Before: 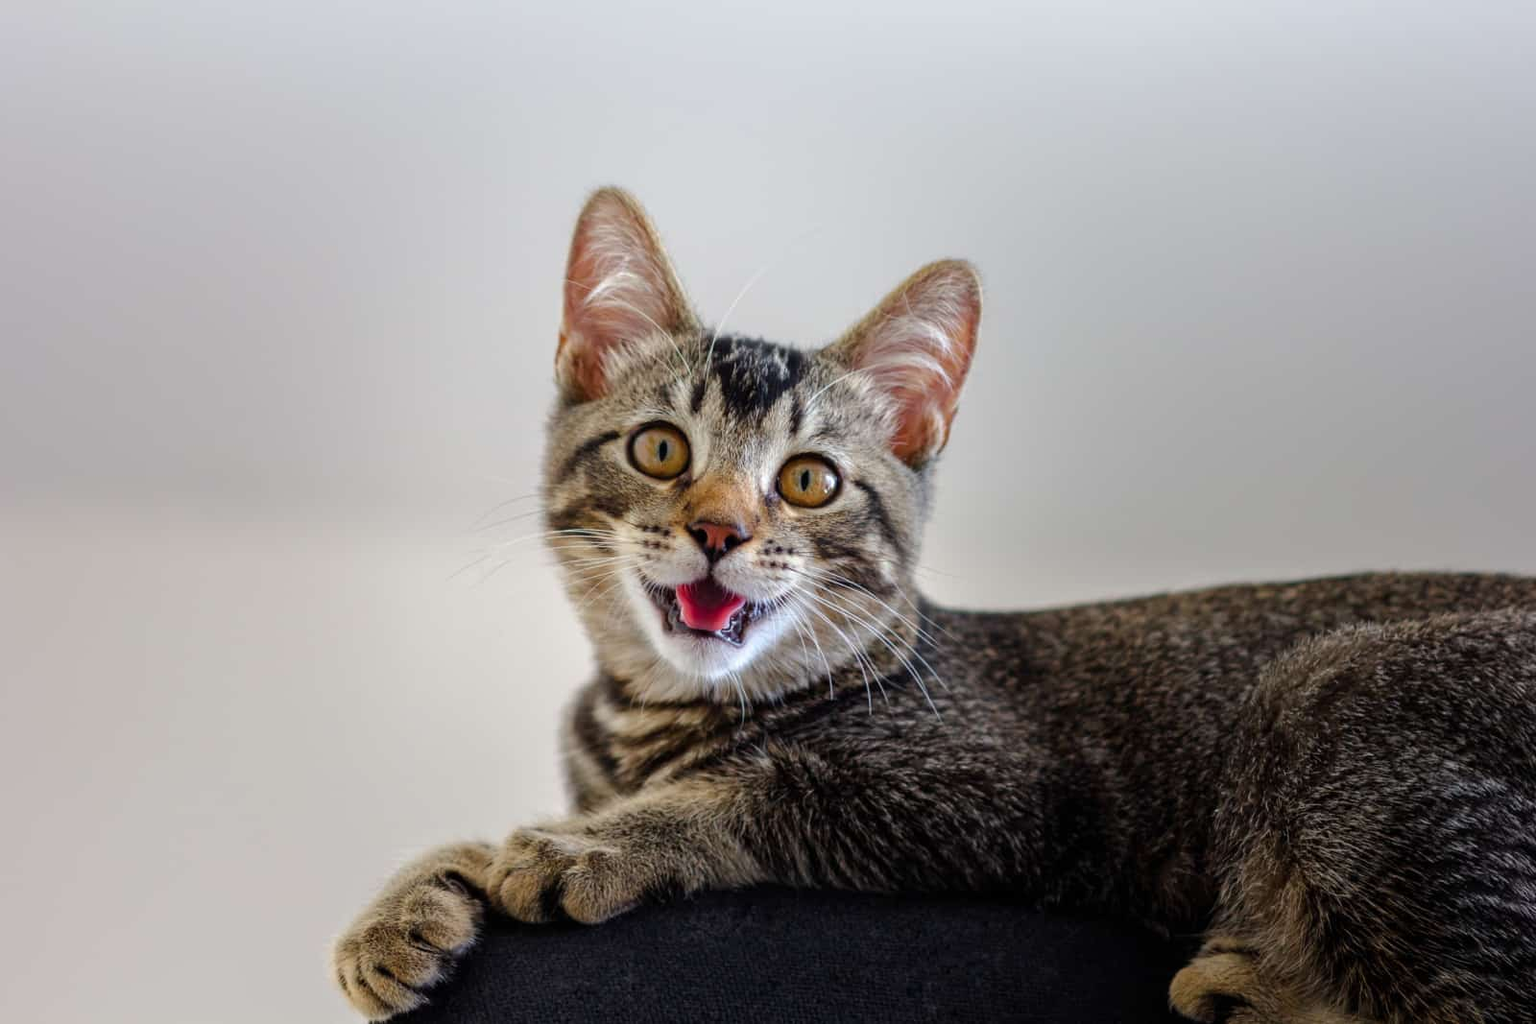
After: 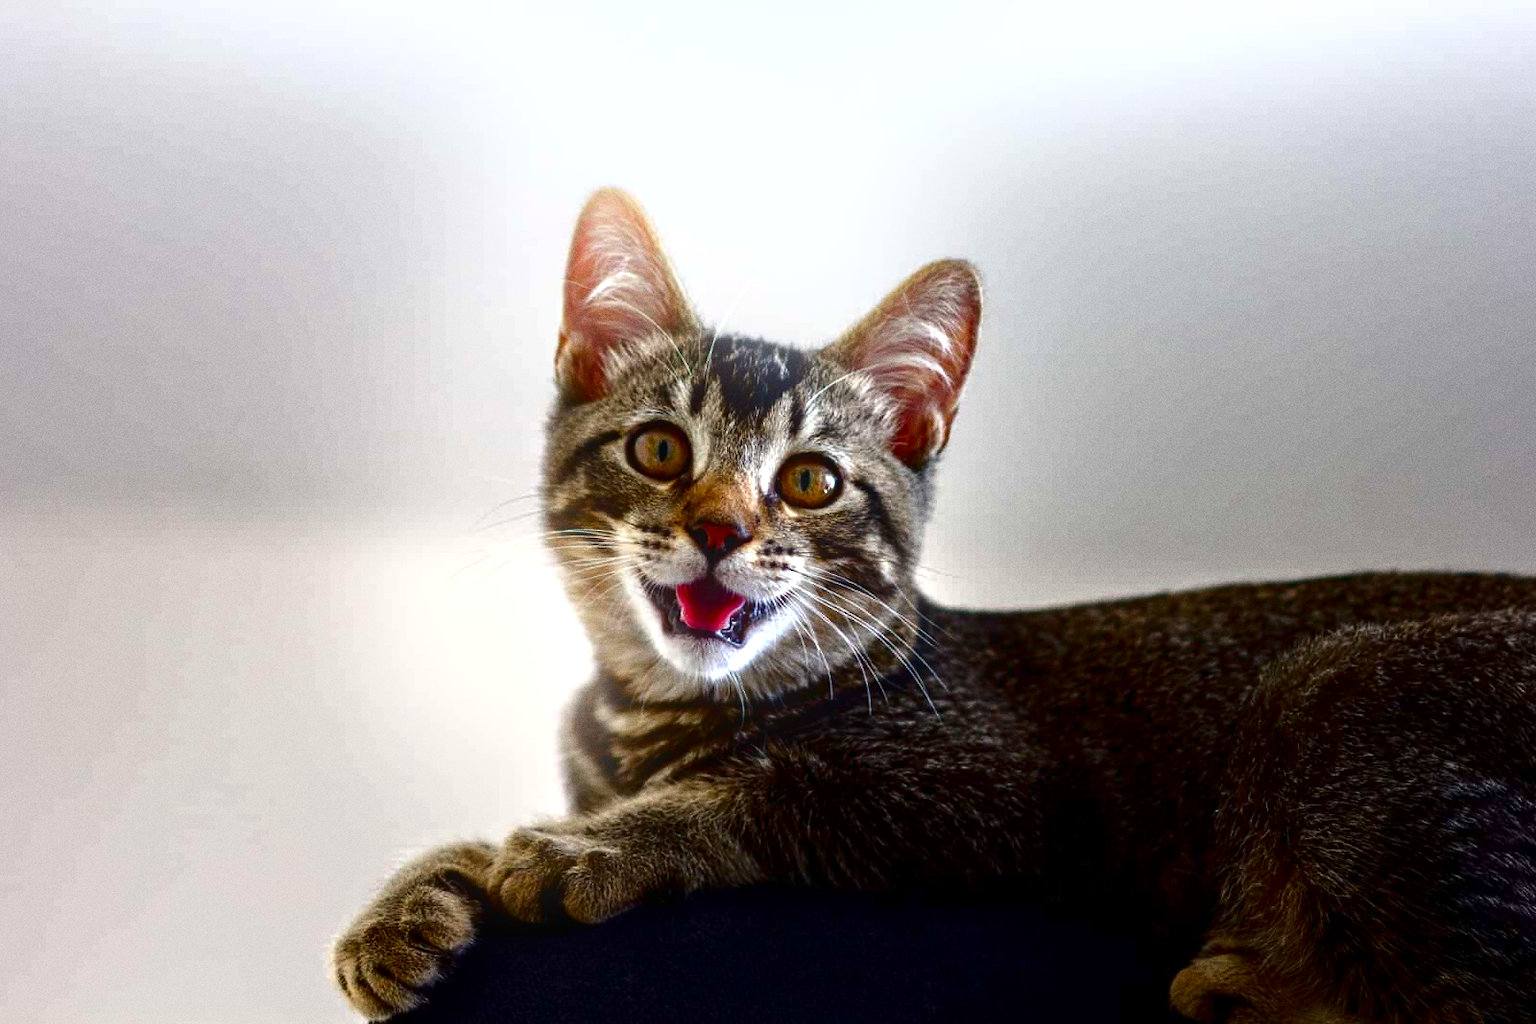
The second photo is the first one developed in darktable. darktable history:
exposure: exposure 0.6 EV, compensate highlight preservation false
bloom: size 13.65%, threshold 98.39%, strength 4.82%
grain: coarseness 0.09 ISO
contrast brightness saturation: contrast 0.09, brightness -0.59, saturation 0.17
